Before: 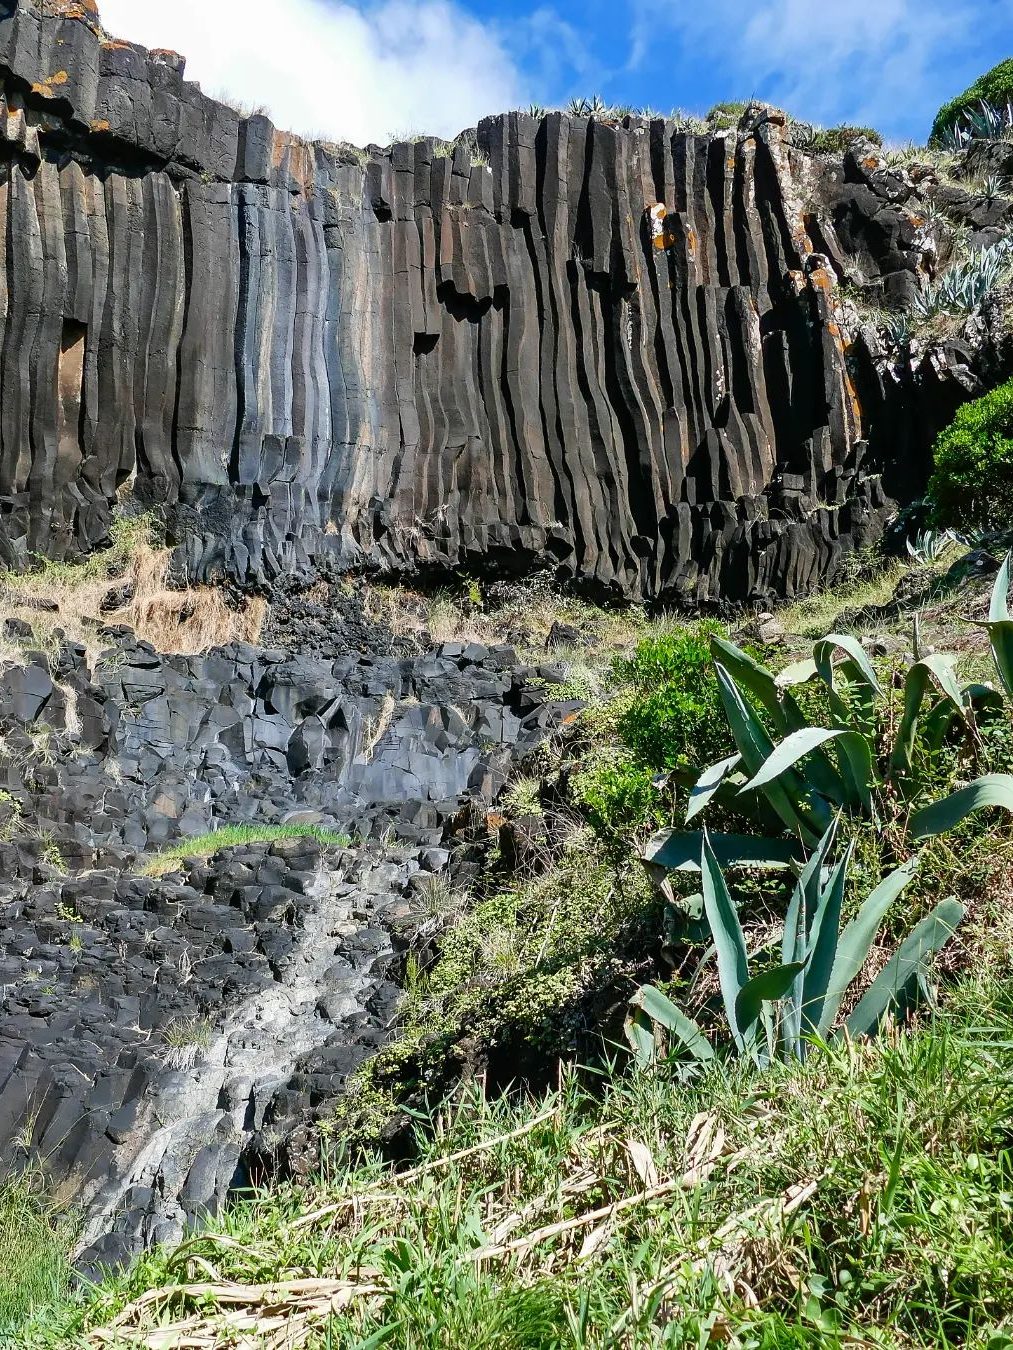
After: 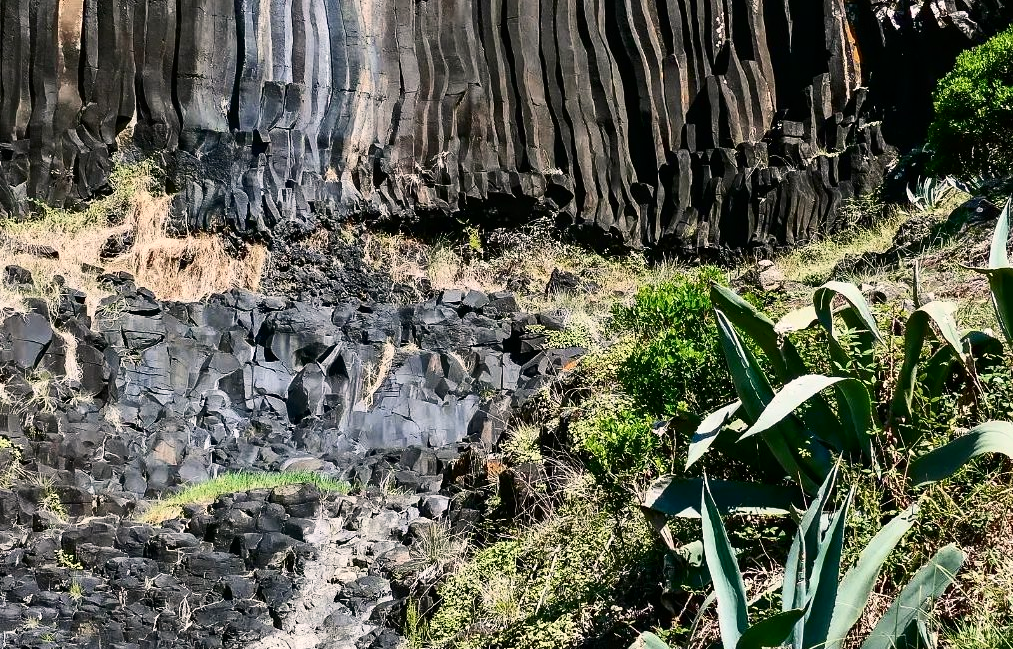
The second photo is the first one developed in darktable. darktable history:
color balance rgb: highlights gain › chroma 2.001%, highlights gain › hue 46.14°, perceptual saturation grading › global saturation -1.034%
crop and rotate: top 26.216%, bottom 25.678%
contrast brightness saturation: contrast 0.284
